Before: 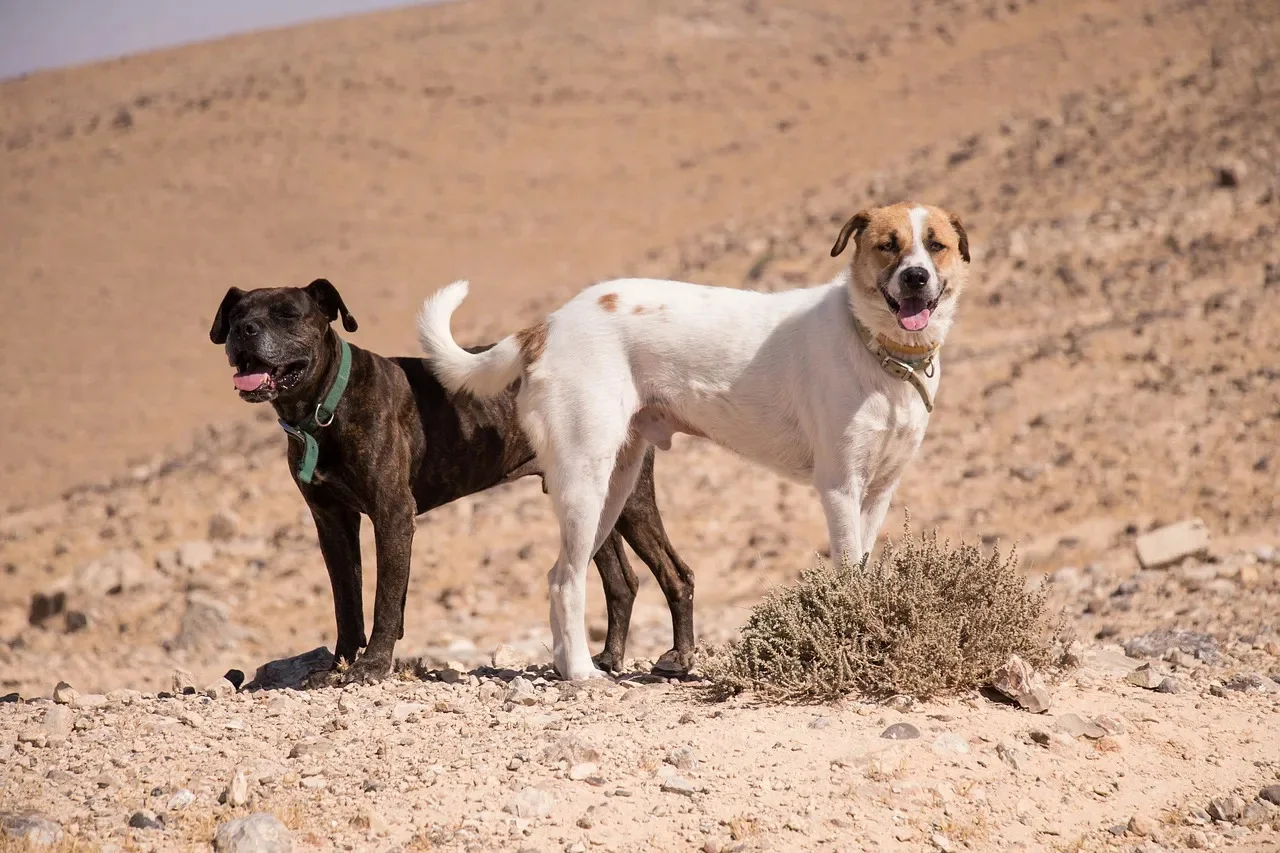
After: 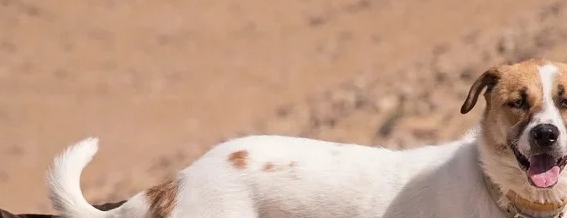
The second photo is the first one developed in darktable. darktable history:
crop: left 28.935%, top 16.78%, right 26.722%, bottom 57.633%
